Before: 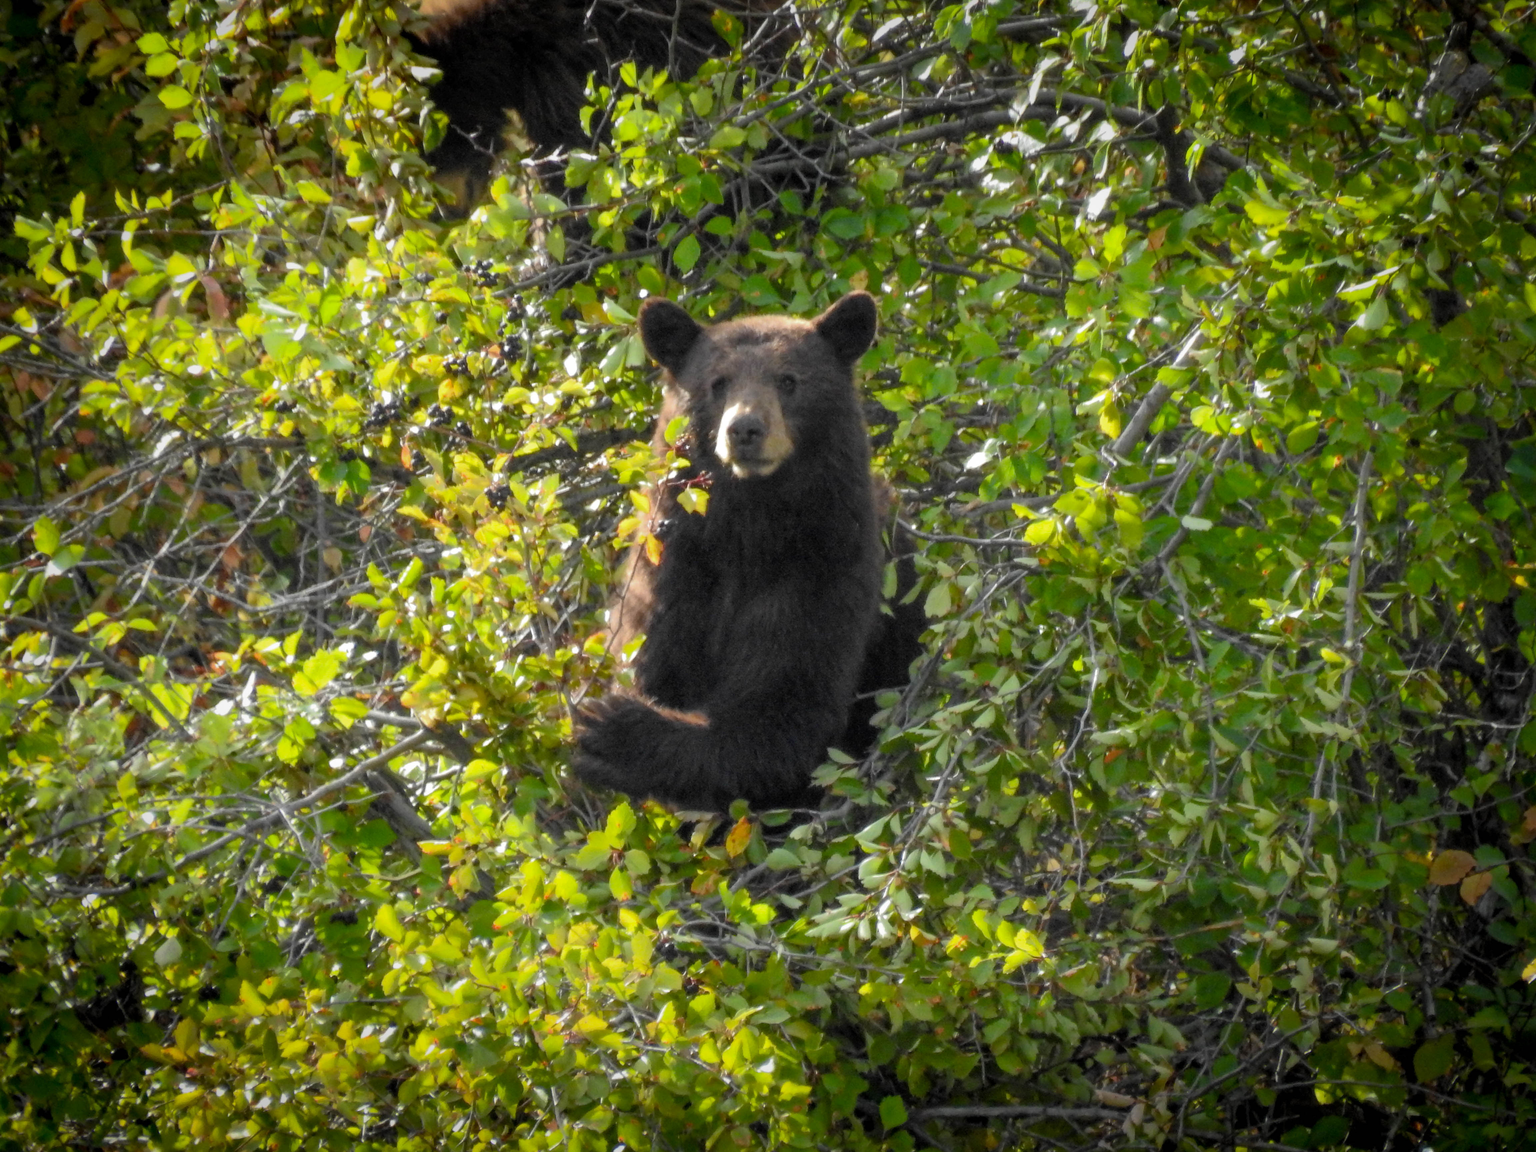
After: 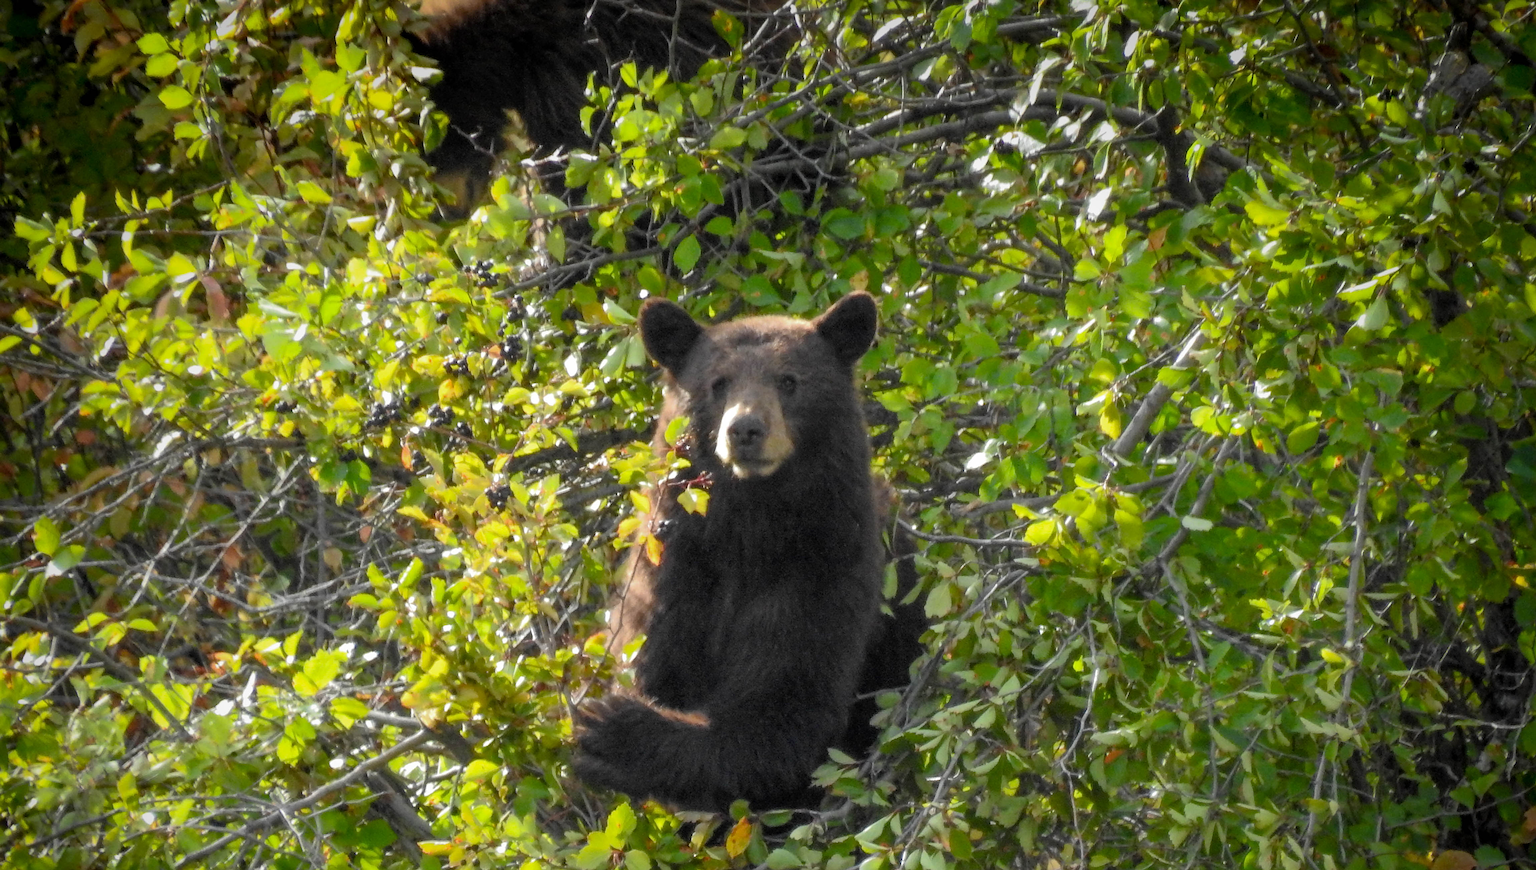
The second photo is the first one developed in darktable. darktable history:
sharpen: on, module defaults
crop: bottom 24.432%
